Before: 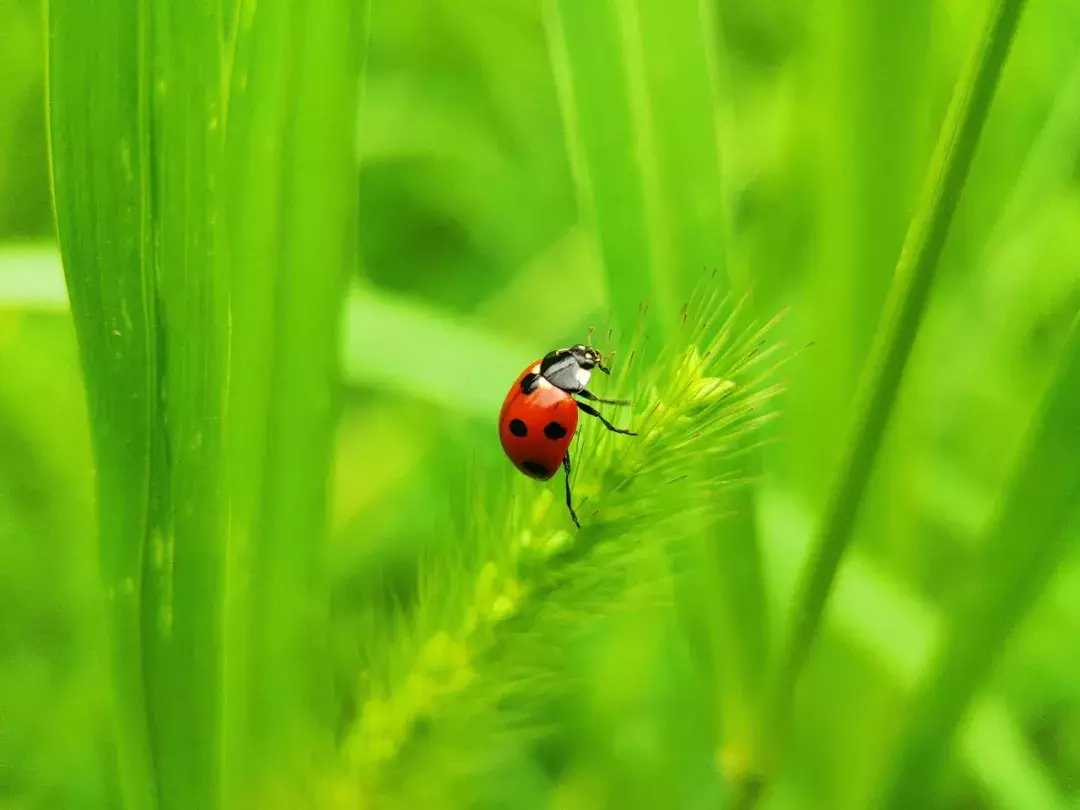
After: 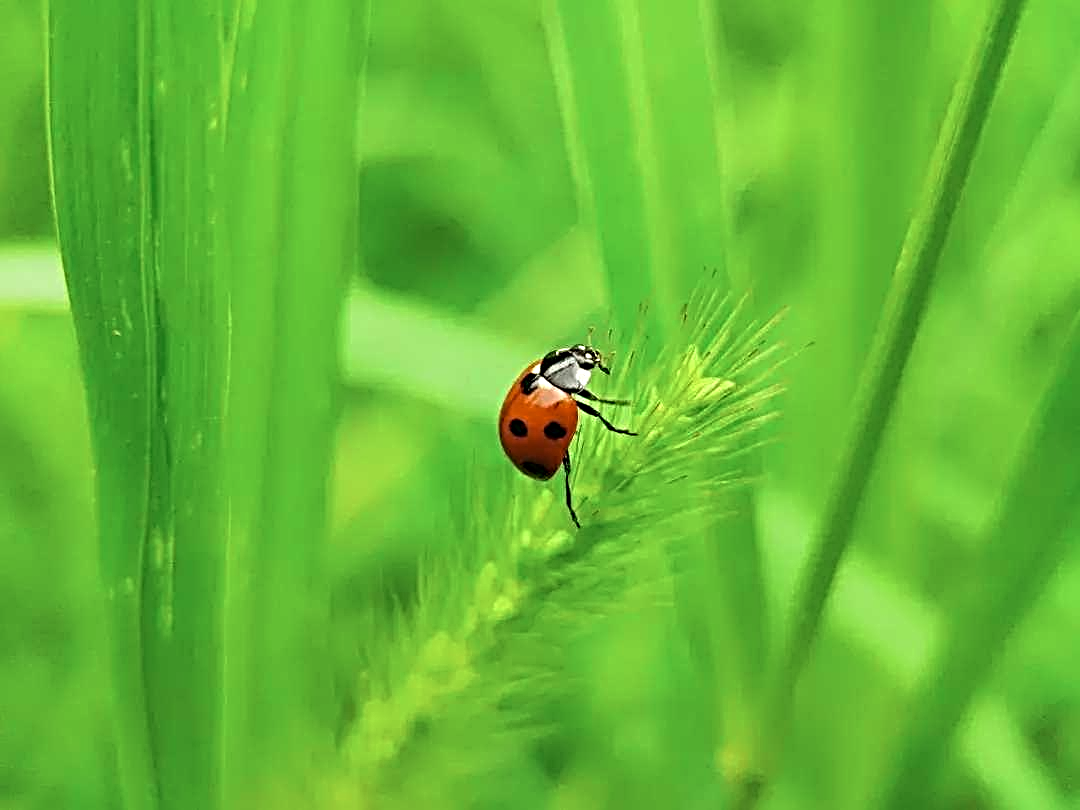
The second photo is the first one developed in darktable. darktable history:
color zones: curves: ch1 [(0.113, 0.438) (0.75, 0.5)]; ch2 [(0.12, 0.526) (0.75, 0.5)]
sharpen: radius 3.637, amount 0.938
